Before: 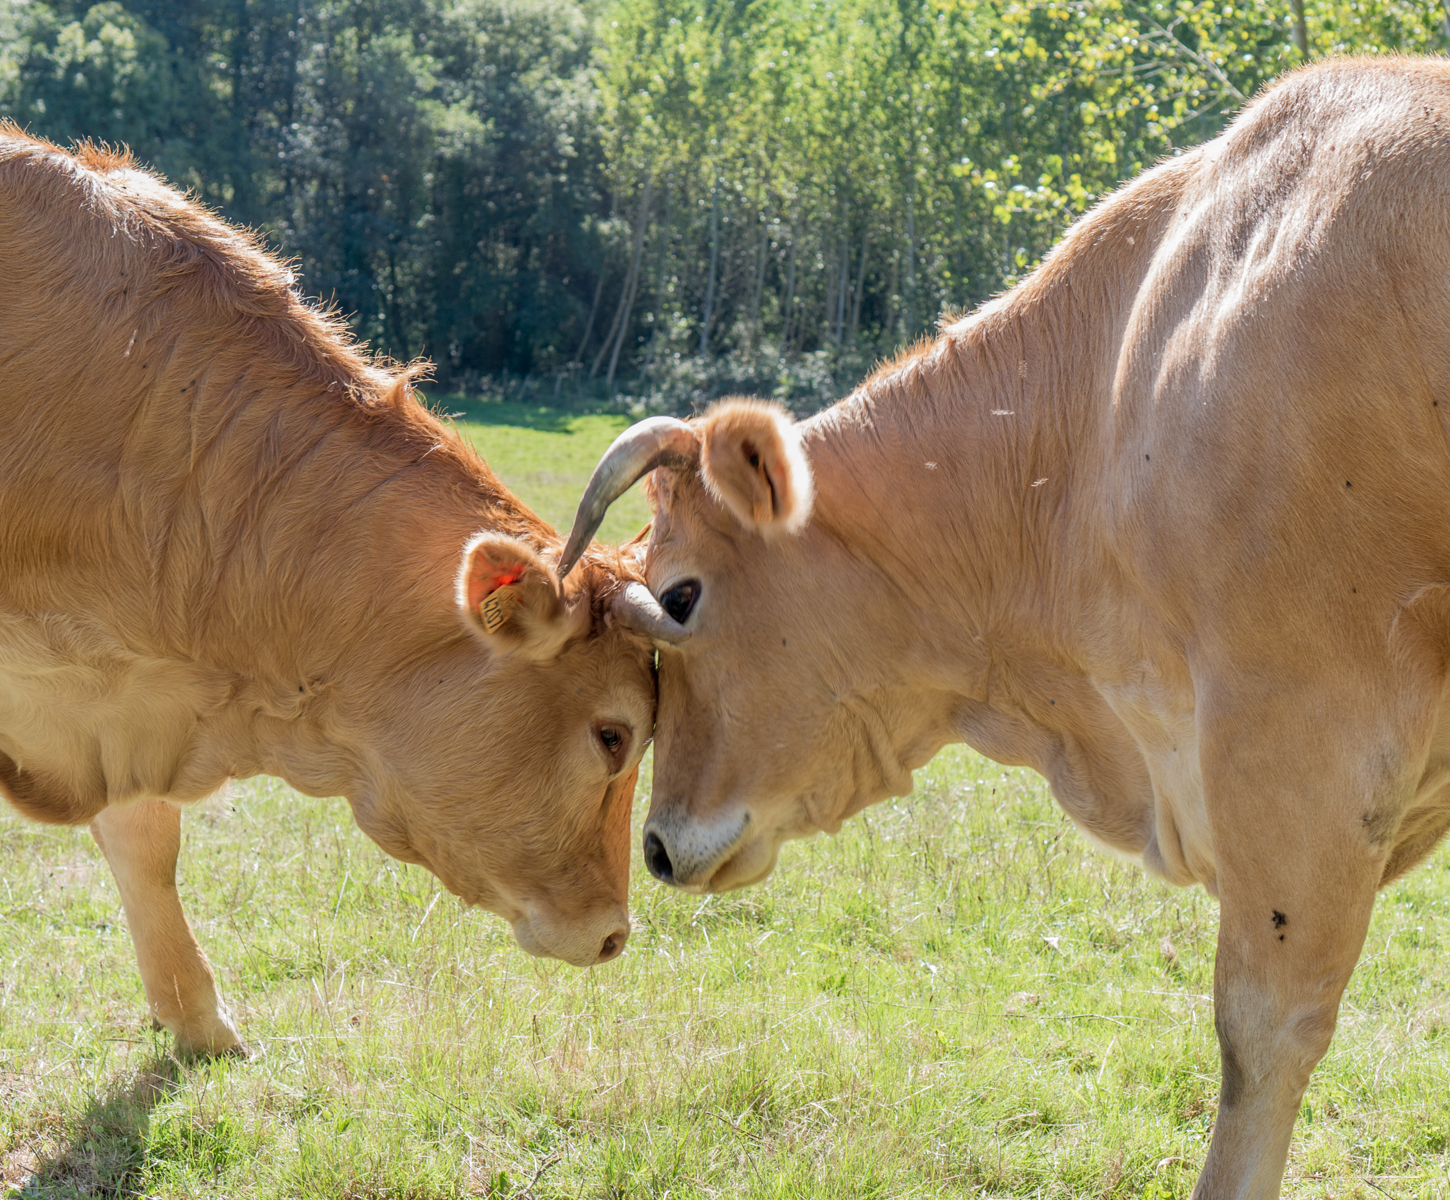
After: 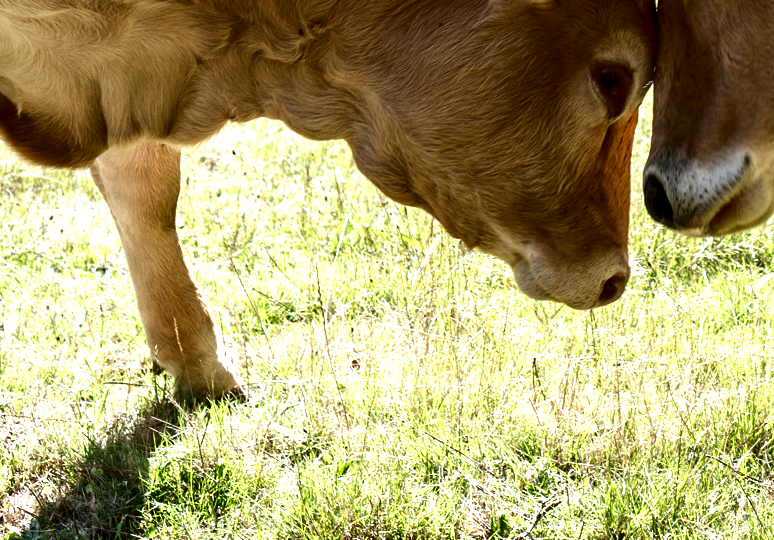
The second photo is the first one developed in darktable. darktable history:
crop and rotate: top 54.778%, right 46.61%, bottom 0.159%
contrast brightness saturation: brightness -0.52
tone equalizer: -8 EV -1.08 EV, -7 EV -1.01 EV, -6 EV -0.867 EV, -5 EV -0.578 EV, -3 EV 0.578 EV, -2 EV 0.867 EV, -1 EV 1.01 EV, +0 EV 1.08 EV, edges refinement/feathering 500, mask exposure compensation -1.57 EV, preserve details no
